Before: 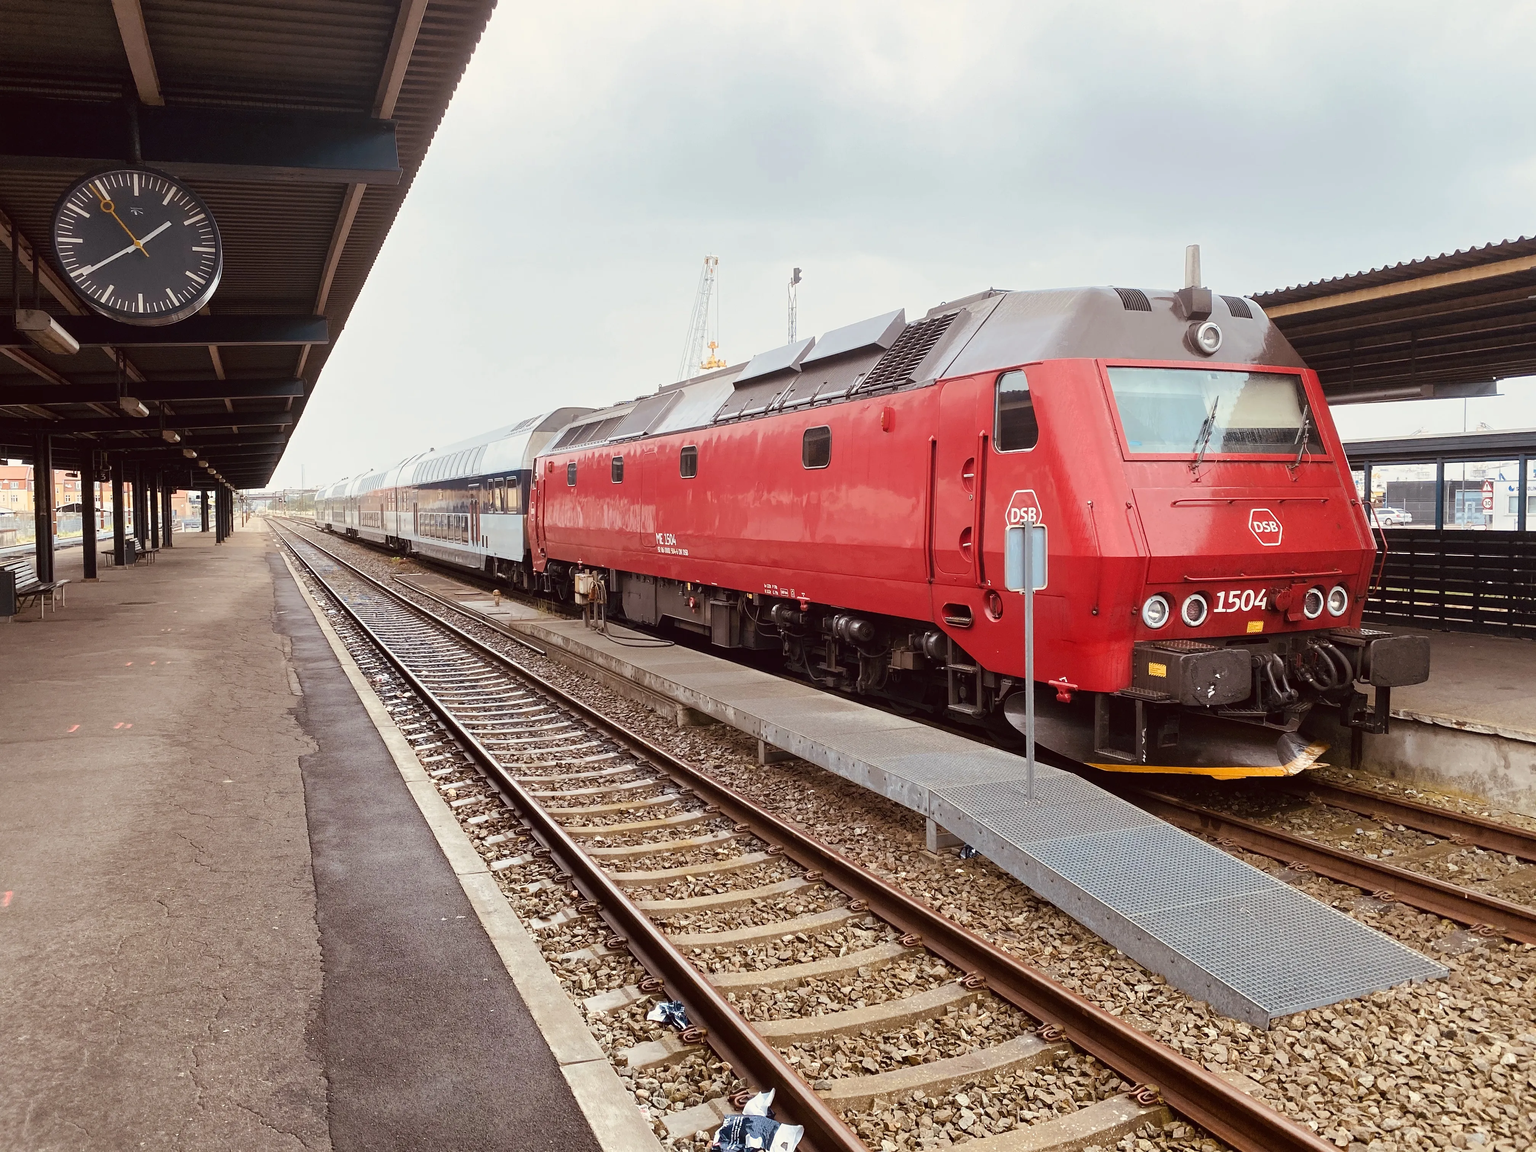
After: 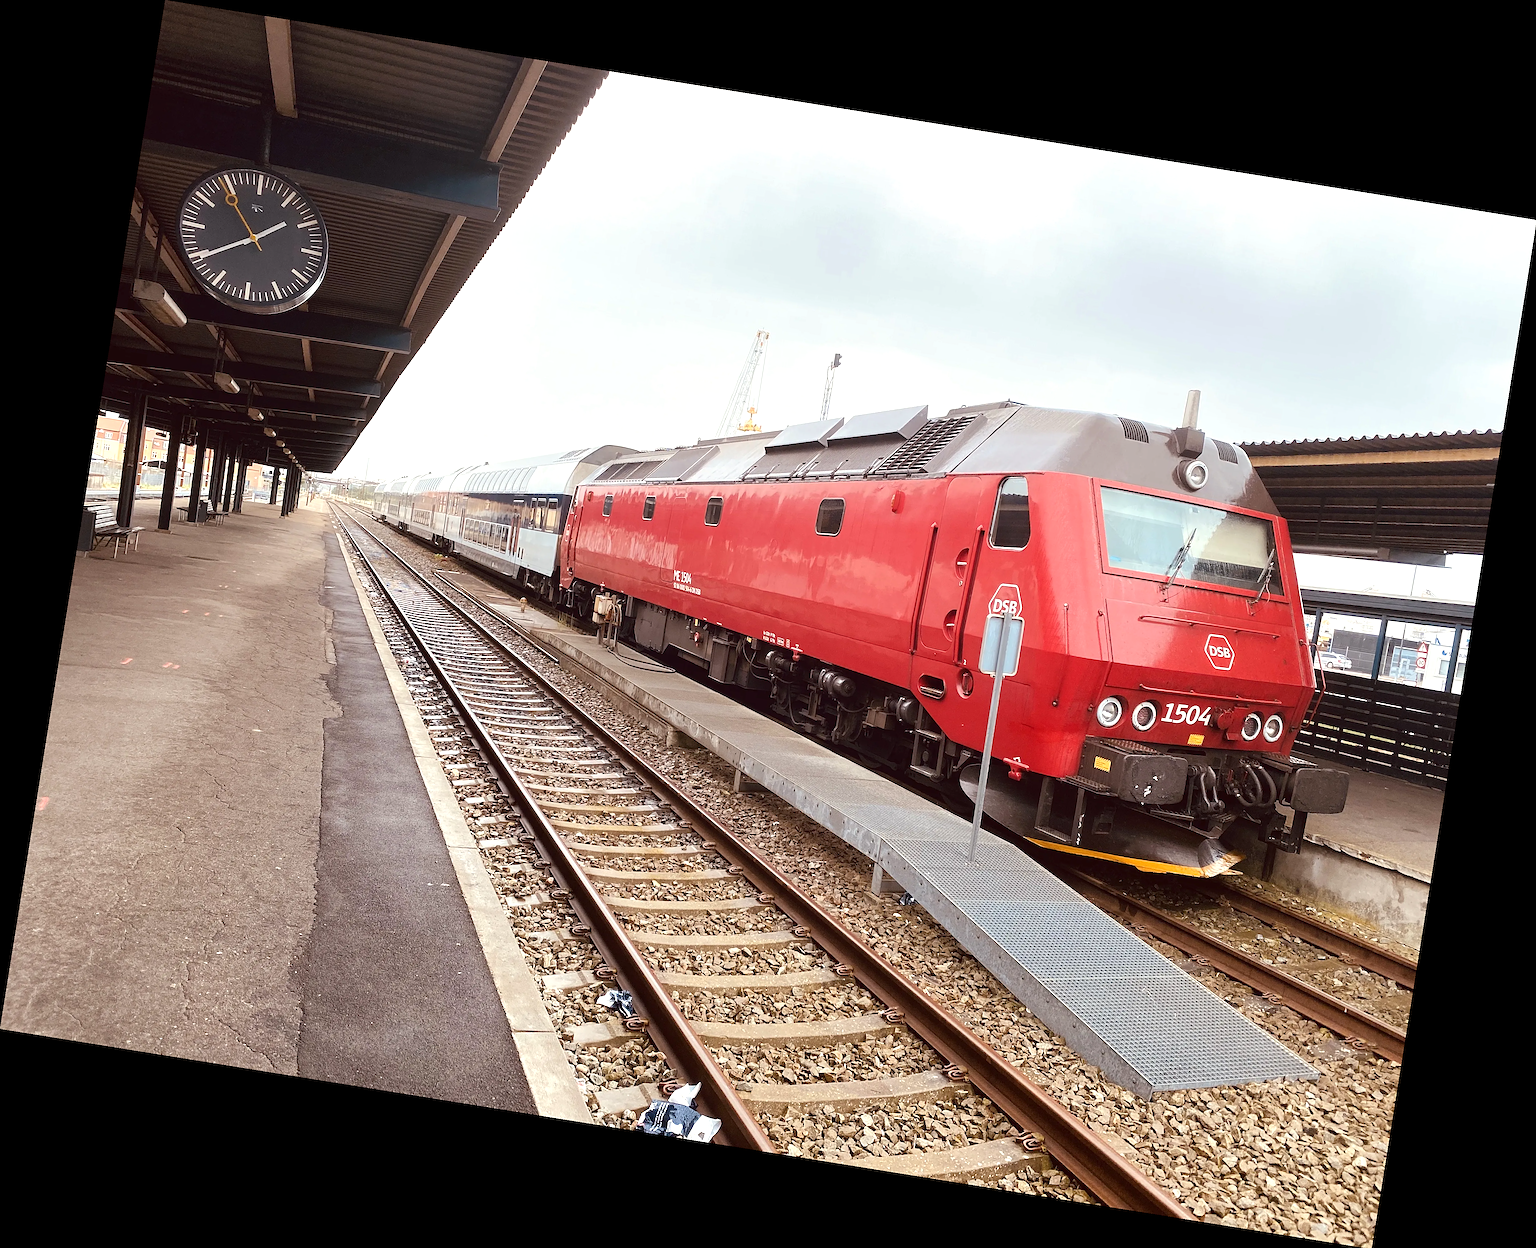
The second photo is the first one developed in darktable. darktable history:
exposure: exposure 0.367 EV, compensate highlight preservation false
sharpen: on, module defaults
rotate and perspective: rotation 9.12°, automatic cropping off
